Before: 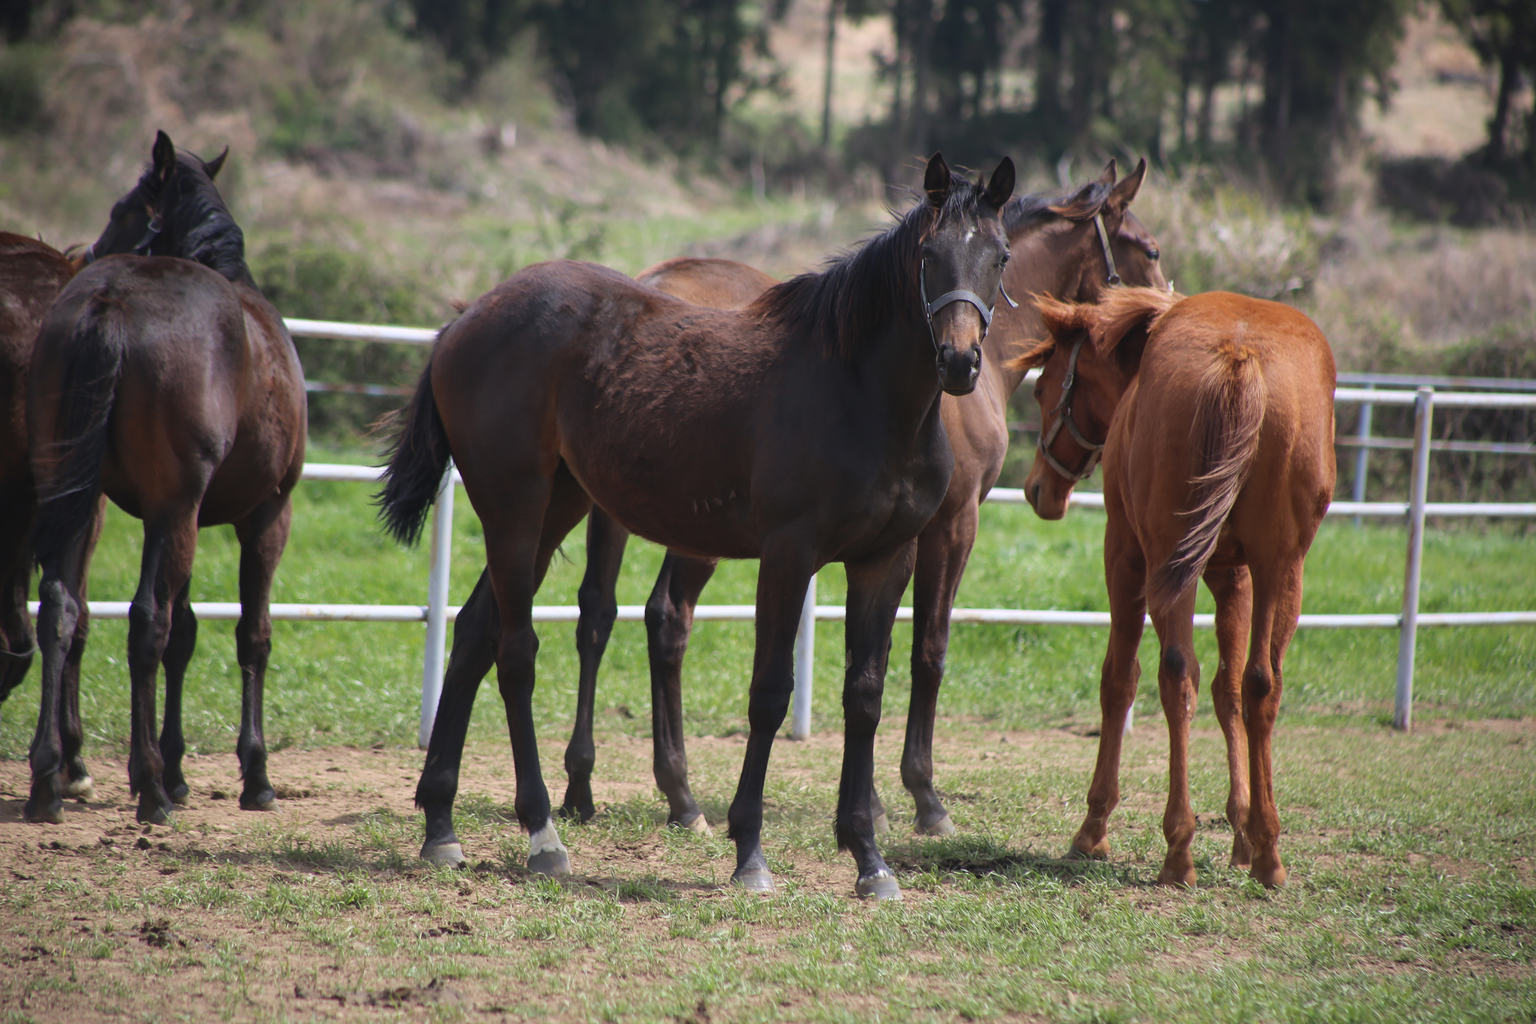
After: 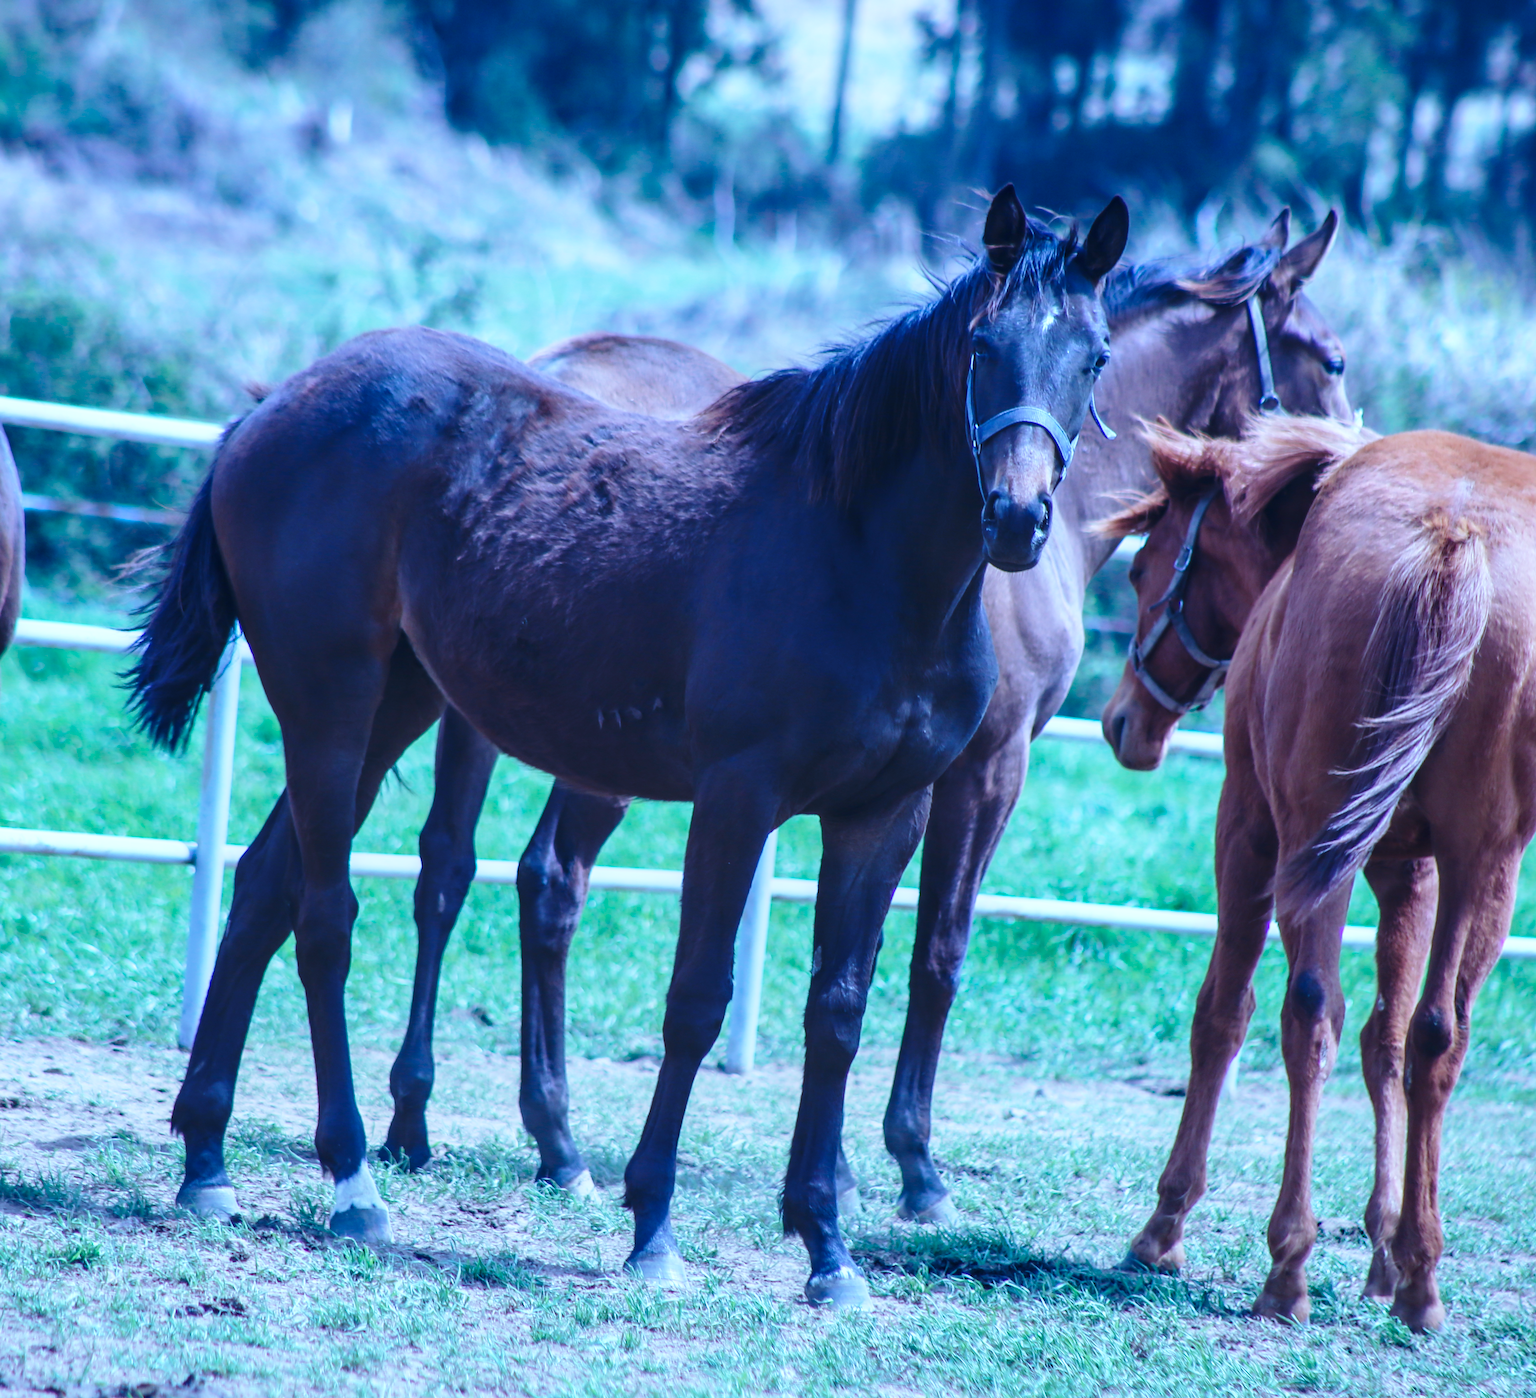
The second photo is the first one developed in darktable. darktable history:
local contrast: on, module defaults
crop and rotate: angle -3.27°, left 14.277%, top 0.028%, right 10.766%, bottom 0.028%
base curve: curves: ch0 [(0, 0) (0.028, 0.03) (0.121, 0.232) (0.46, 0.748) (0.859, 0.968) (1, 1)], preserve colors none
rotate and perspective: rotation 0.074°, lens shift (vertical) 0.096, lens shift (horizontal) -0.041, crop left 0.043, crop right 0.952, crop top 0.024, crop bottom 0.979
color calibration: illuminant as shot in camera, x 0.462, y 0.419, temperature 2651.64 K
